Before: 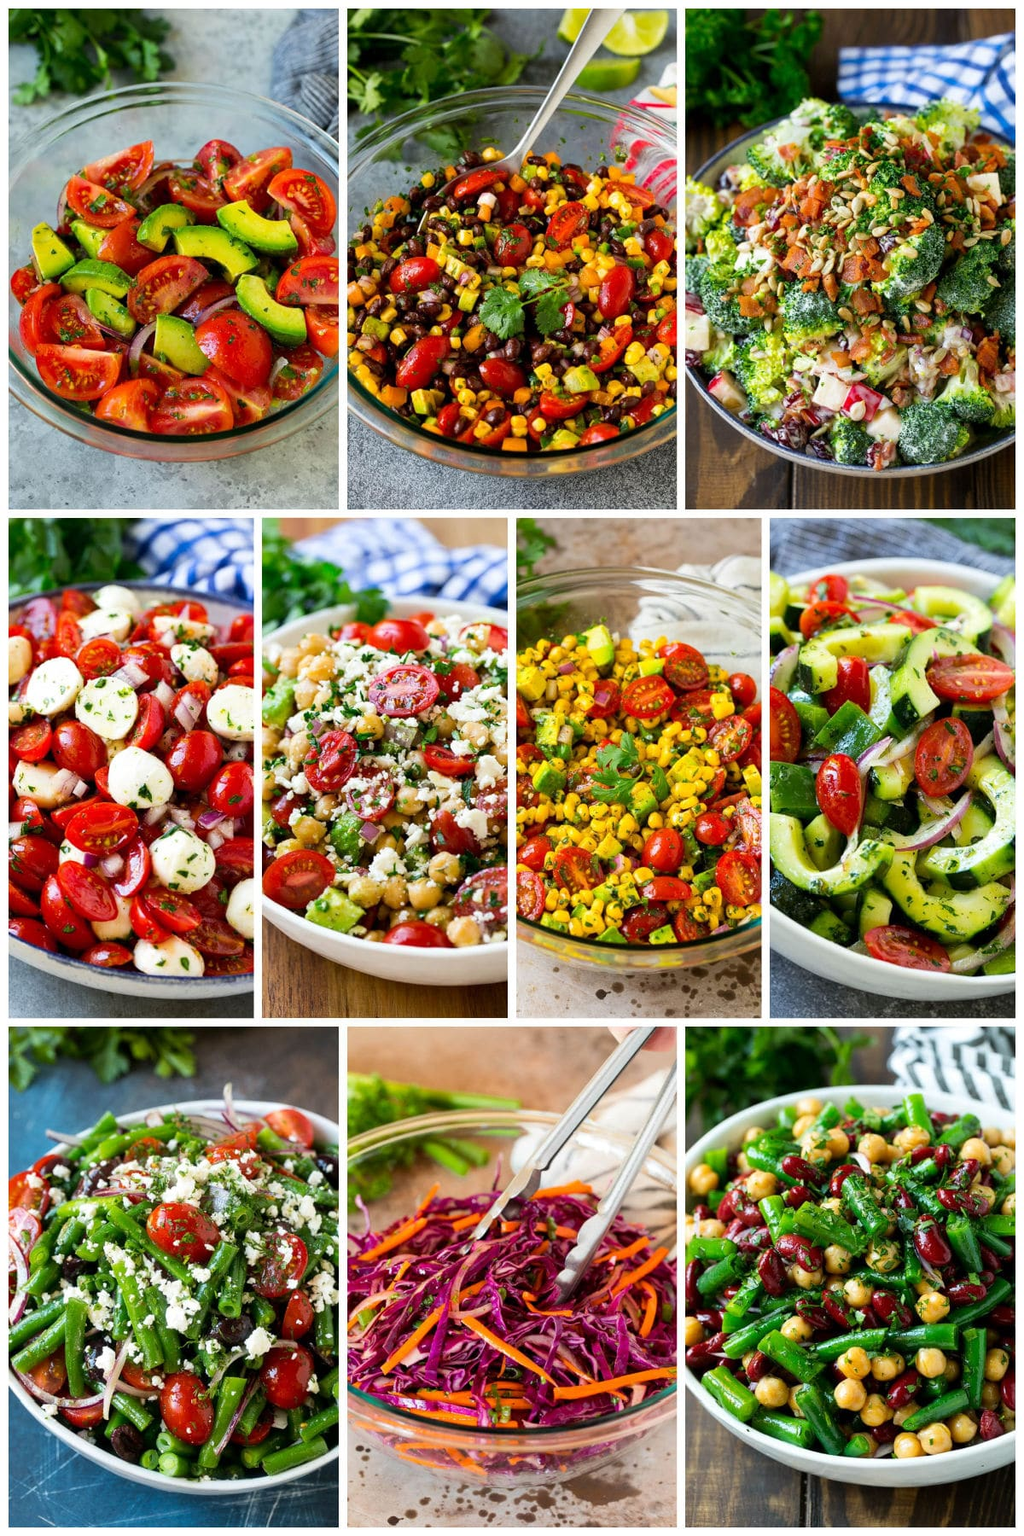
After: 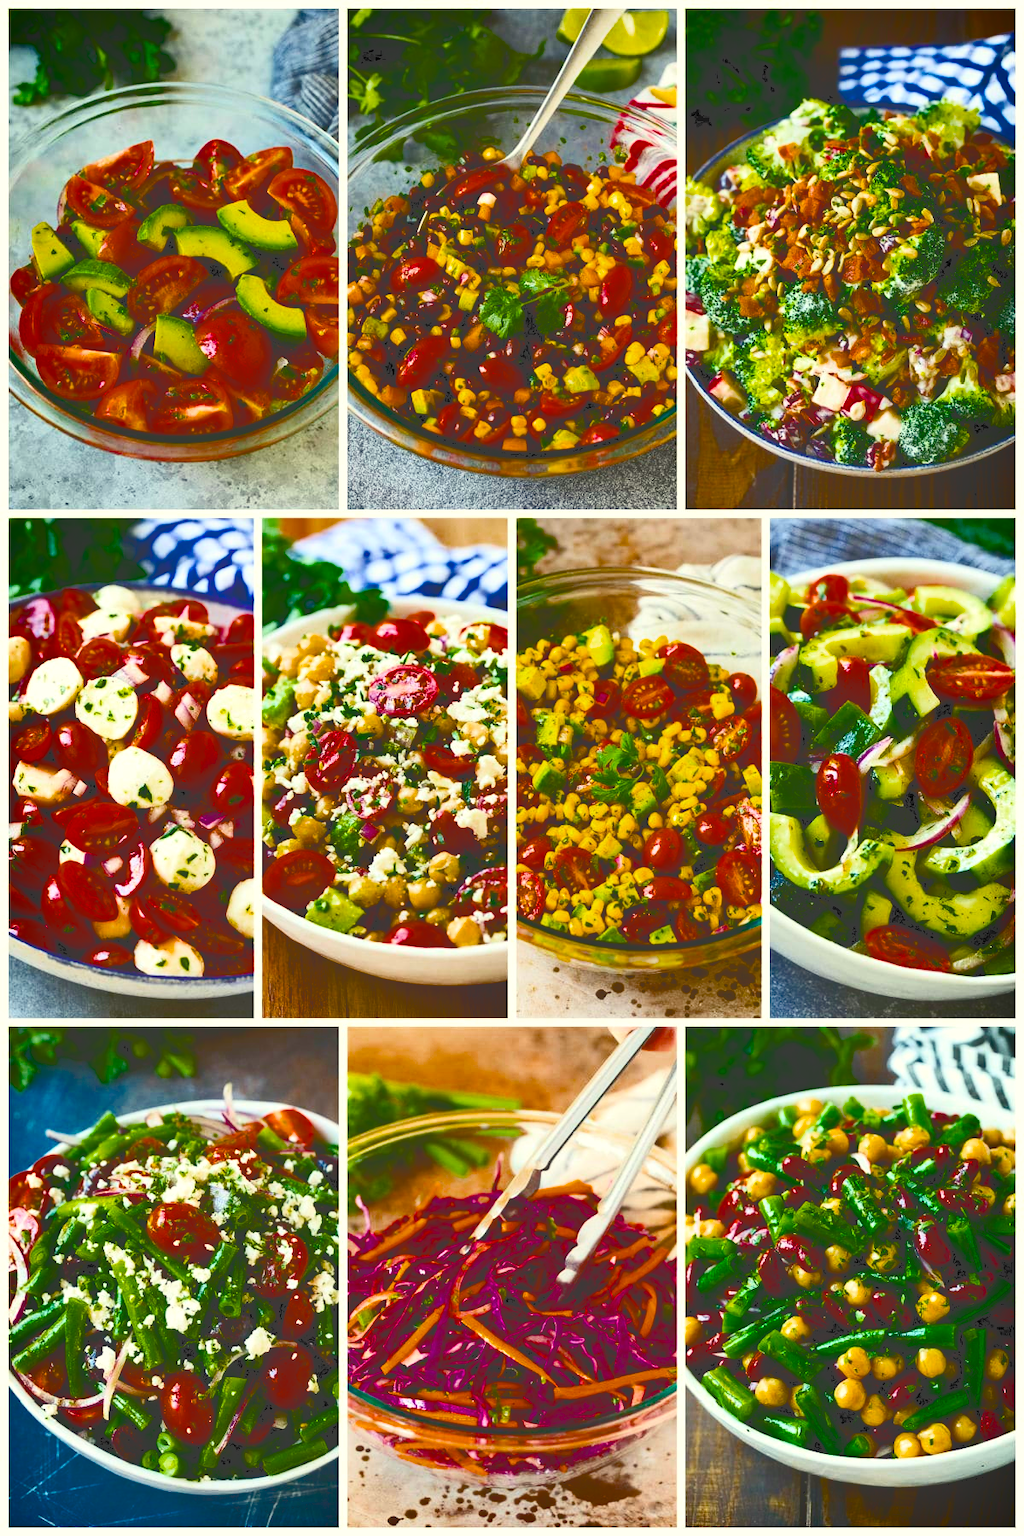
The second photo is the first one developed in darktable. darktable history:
color balance rgb: highlights gain › luminance 6.274%, highlights gain › chroma 2.527%, highlights gain › hue 91.22°, linear chroma grading › global chroma 3.935%, perceptual saturation grading › global saturation 37.109%, perceptual saturation grading › shadows 36.168%, saturation formula JzAzBz (2021)
shadows and highlights: soften with gaussian
tone curve: curves: ch0 [(0, 0) (0.003, 0.24) (0.011, 0.24) (0.025, 0.24) (0.044, 0.244) (0.069, 0.244) (0.1, 0.252) (0.136, 0.264) (0.177, 0.274) (0.224, 0.284) (0.277, 0.313) (0.335, 0.361) (0.399, 0.415) (0.468, 0.498) (0.543, 0.595) (0.623, 0.695) (0.709, 0.793) (0.801, 0.883) (0.898, 0.942) (1, 1)], color space Lab, independent channels, preserve colors none
